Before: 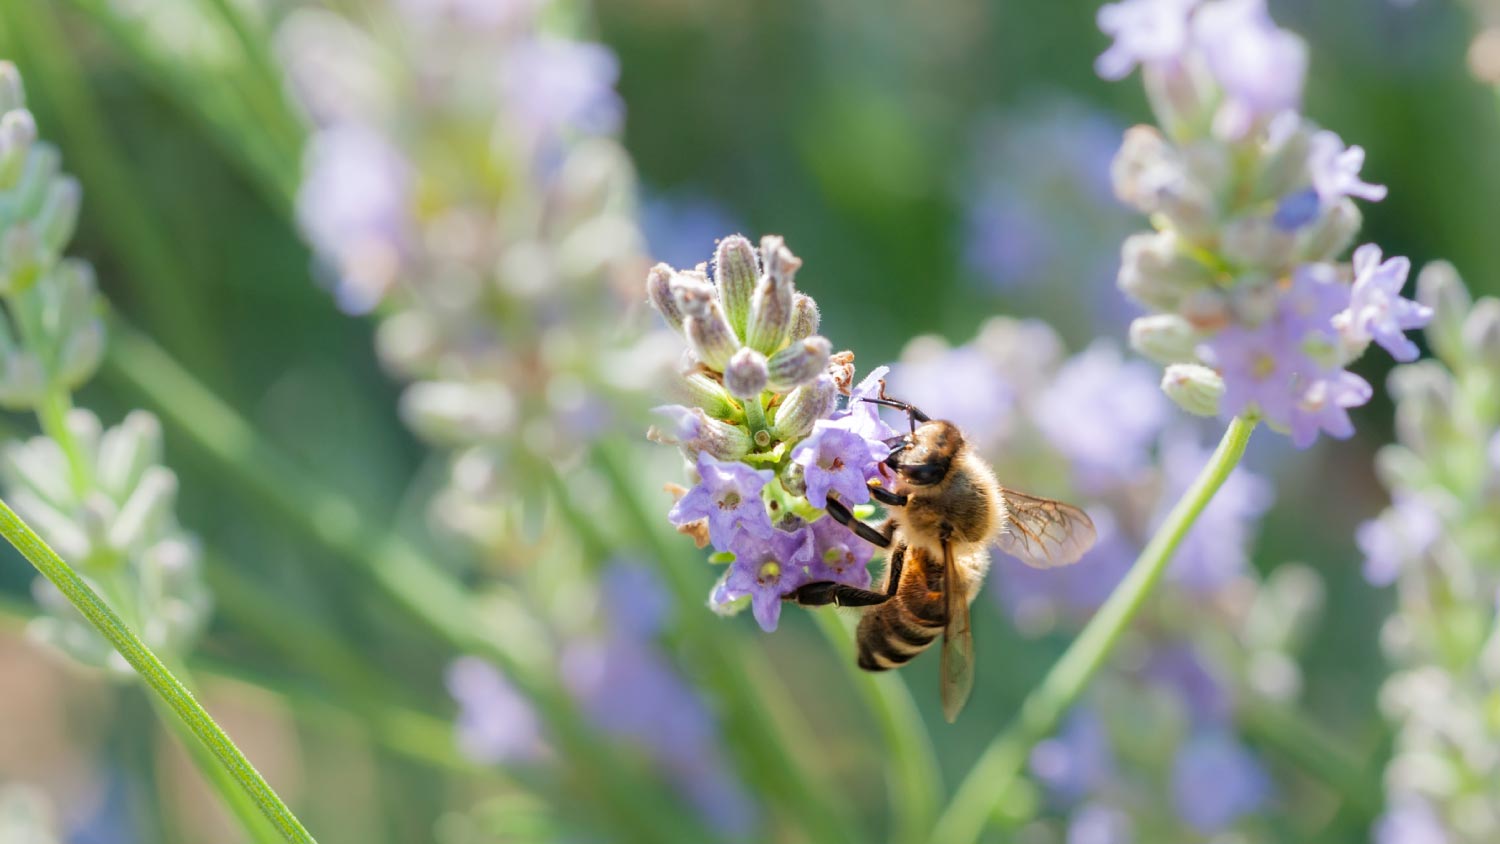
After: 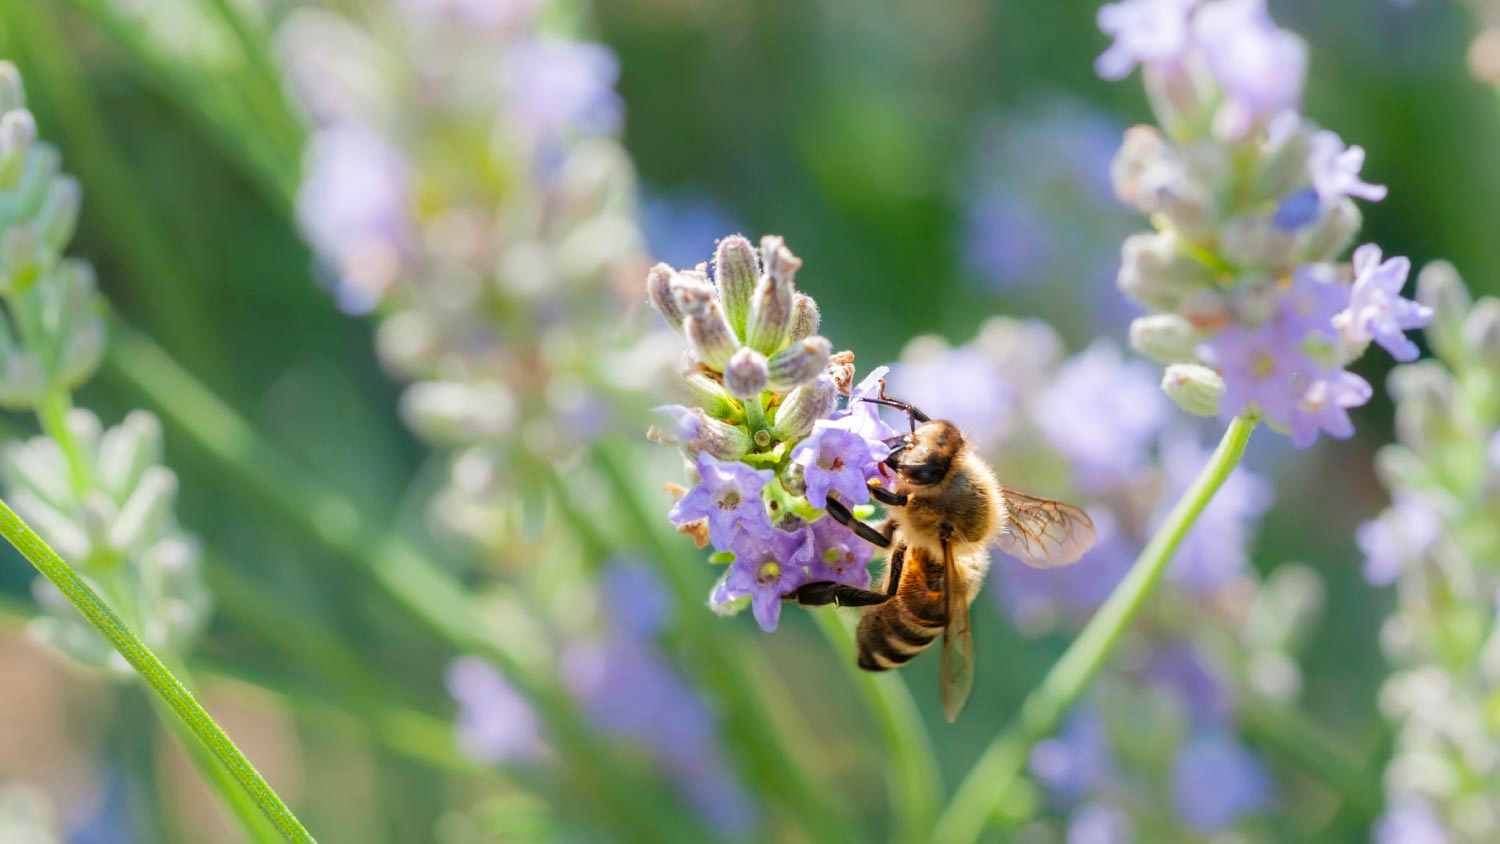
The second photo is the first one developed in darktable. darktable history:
contrast brightness saturation: contrast 0.041, saturation 0.152
